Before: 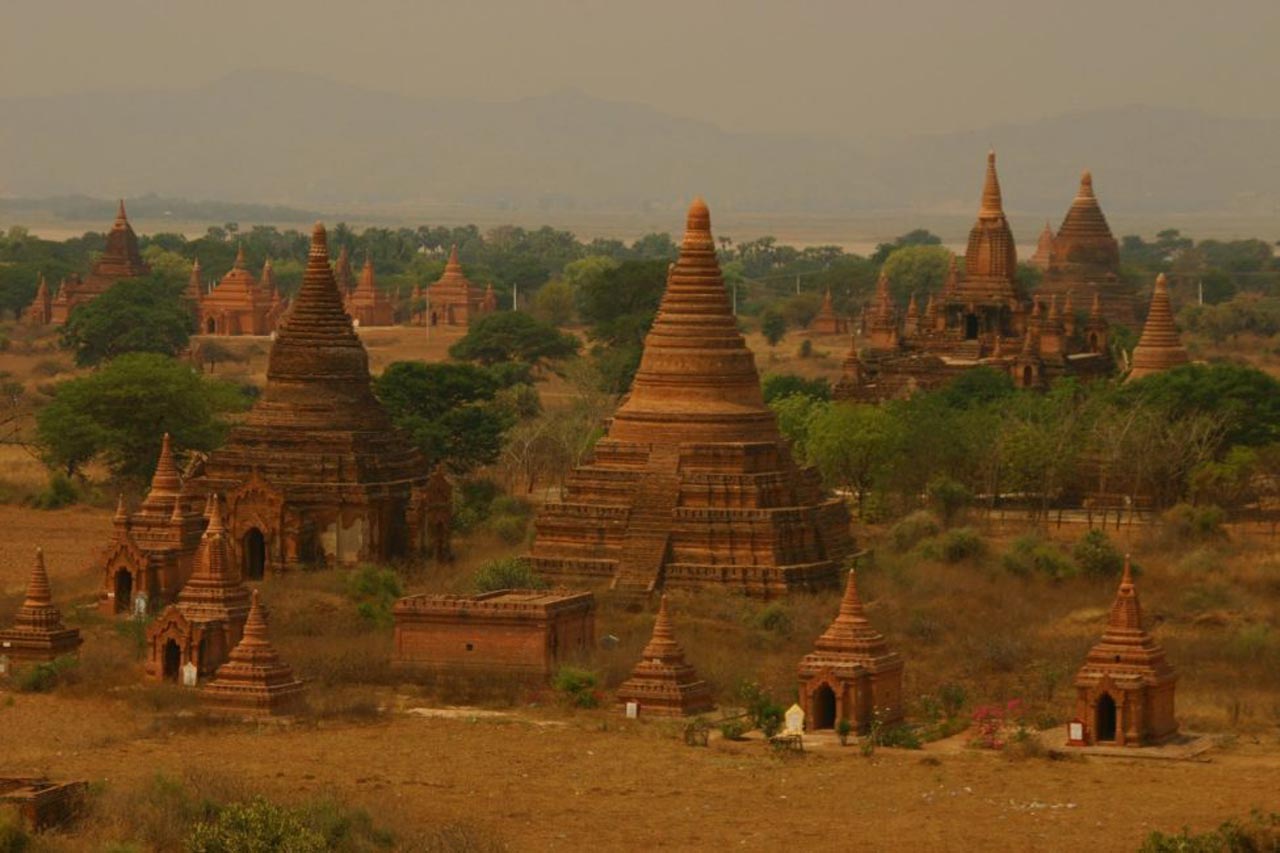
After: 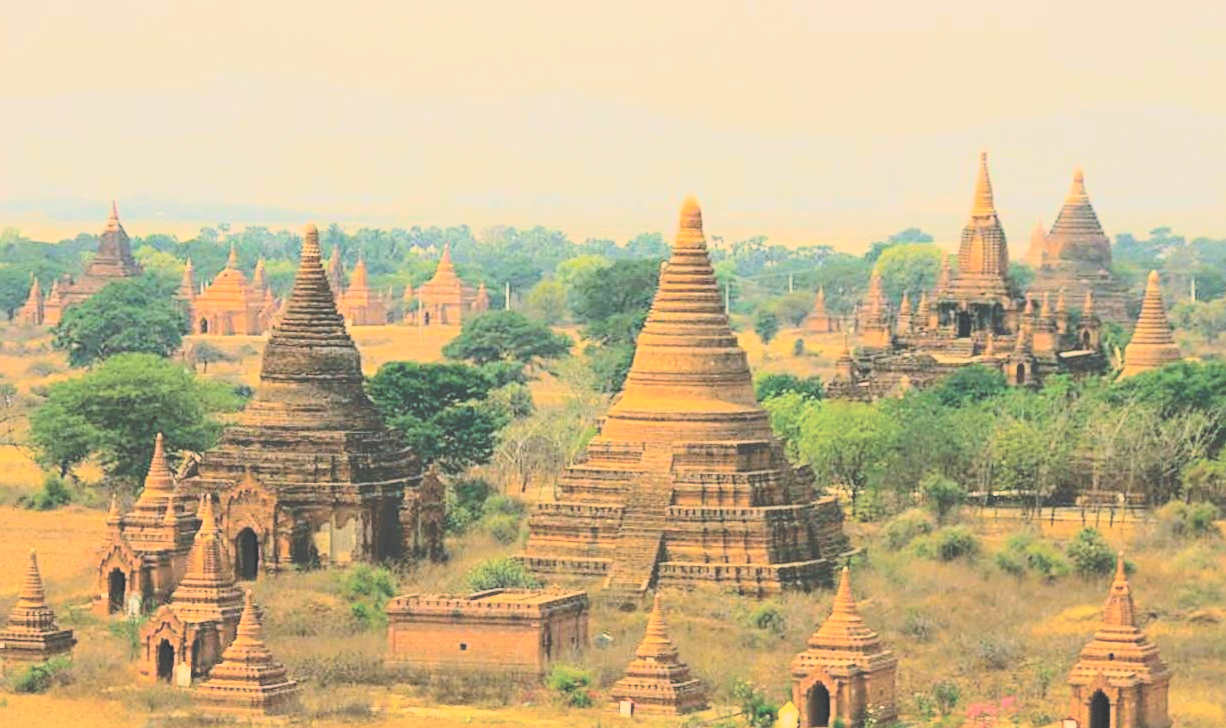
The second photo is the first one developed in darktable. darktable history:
tone curve: curves: ch0 [(0, 0) (0.003, 0.202) (0.011, 0.205) (0.025, 0.222) (0.044, 0.258) (0.069, 0.298) (0.1, 0.321) (0.136, 0.333) (0.177, 0.38) (0.224, 0.439) (0.277, 0.51) (0.335, 0.594) (0.399, 0.675) (0.468, 0.743) (0.543, 0.805) (0.623, 0.861) (0.709, 0.905) (0.801, 0.931) (0.898, 0.941) (1, 1)], color space Lab, independent channels, preserve colors none
crop and rotate: angle 0.177°, left 0.388%, right 3.377%, bottom 14.212%
sharpen: on, module defaults
filmic rgb: black relative exposure -7.65 EV, white relative exposure 4.56 EV, hardness 3.61
exposure: exposure -0.019 EV, compensate highlight preservation false
contrast brightness saturation: contrast 0.101, brightness 0.292, saturation 0.147
color balance rgb: shadows lift › luminance -41.053%, shadows lift › chroma 14.467%, shadows lift › hue 257.49°, perceptual saturation grading › global saturation 15.882%, perceptual brilliance grading › global brilliance 9.546%, perceptual brilliance grading › shadows 14.186%, global vibrance 20%
